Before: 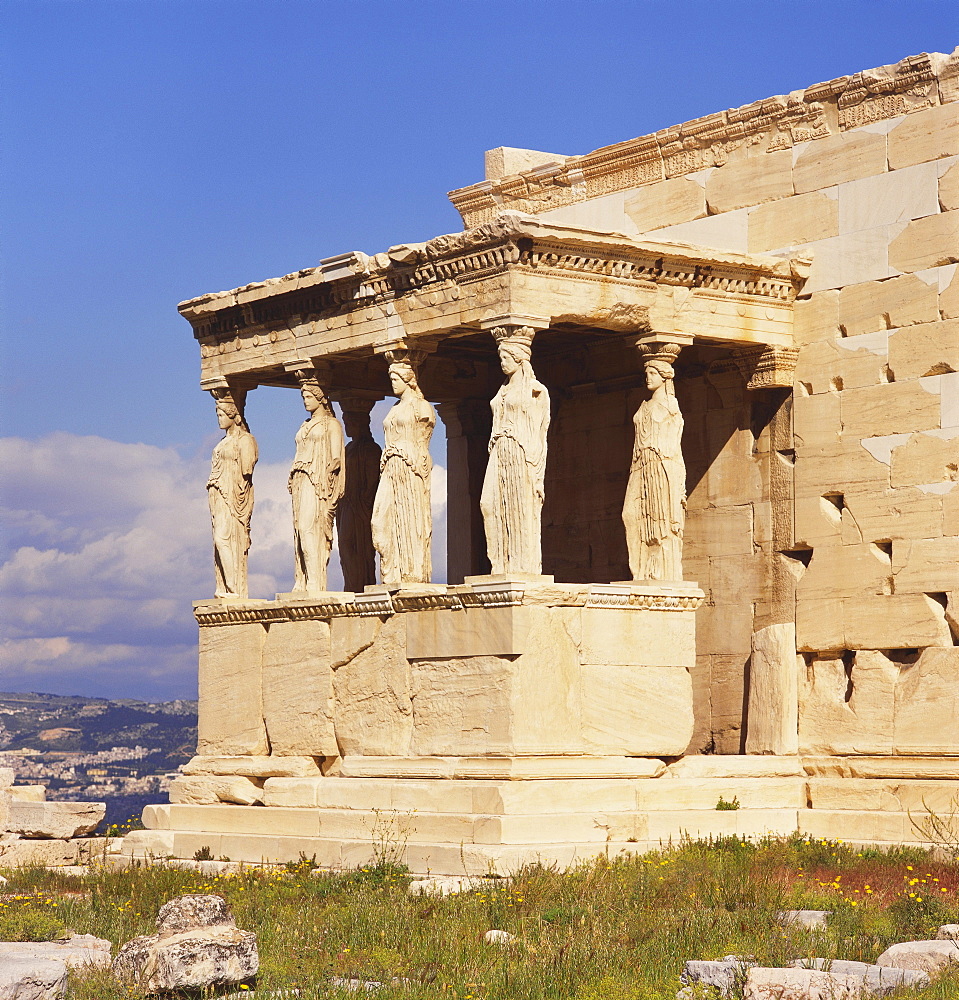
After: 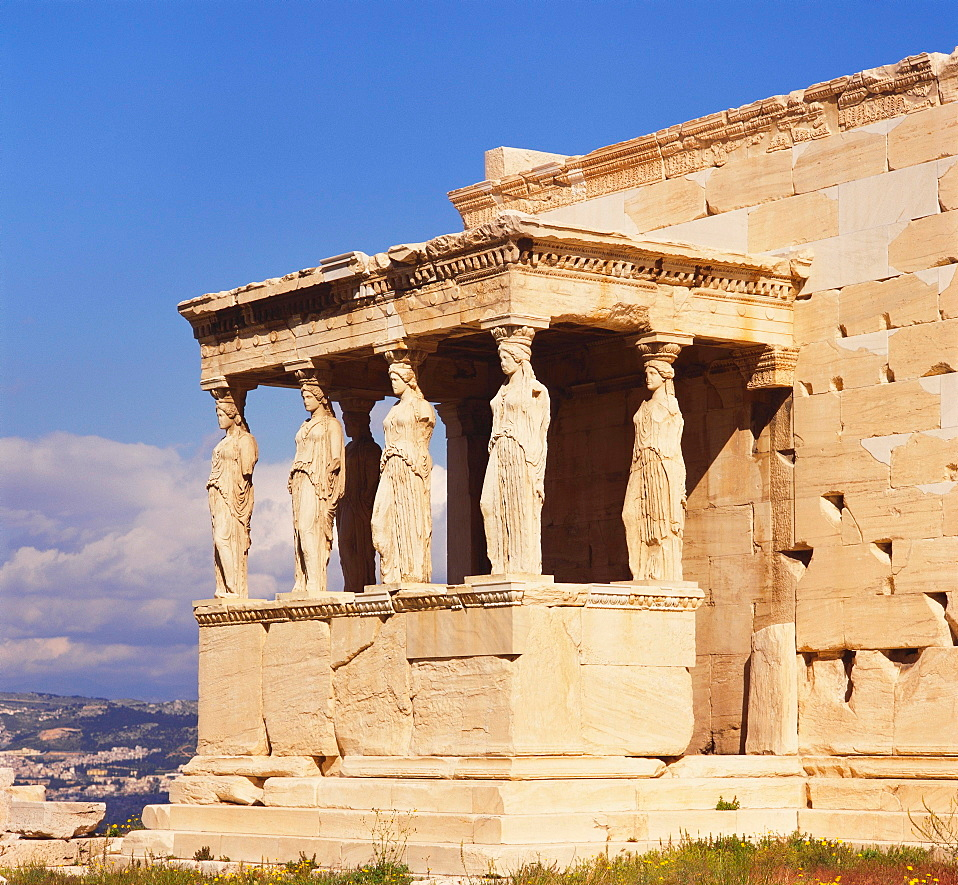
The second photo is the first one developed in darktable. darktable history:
crop and rotate: top 0%, bottom 11.406%
